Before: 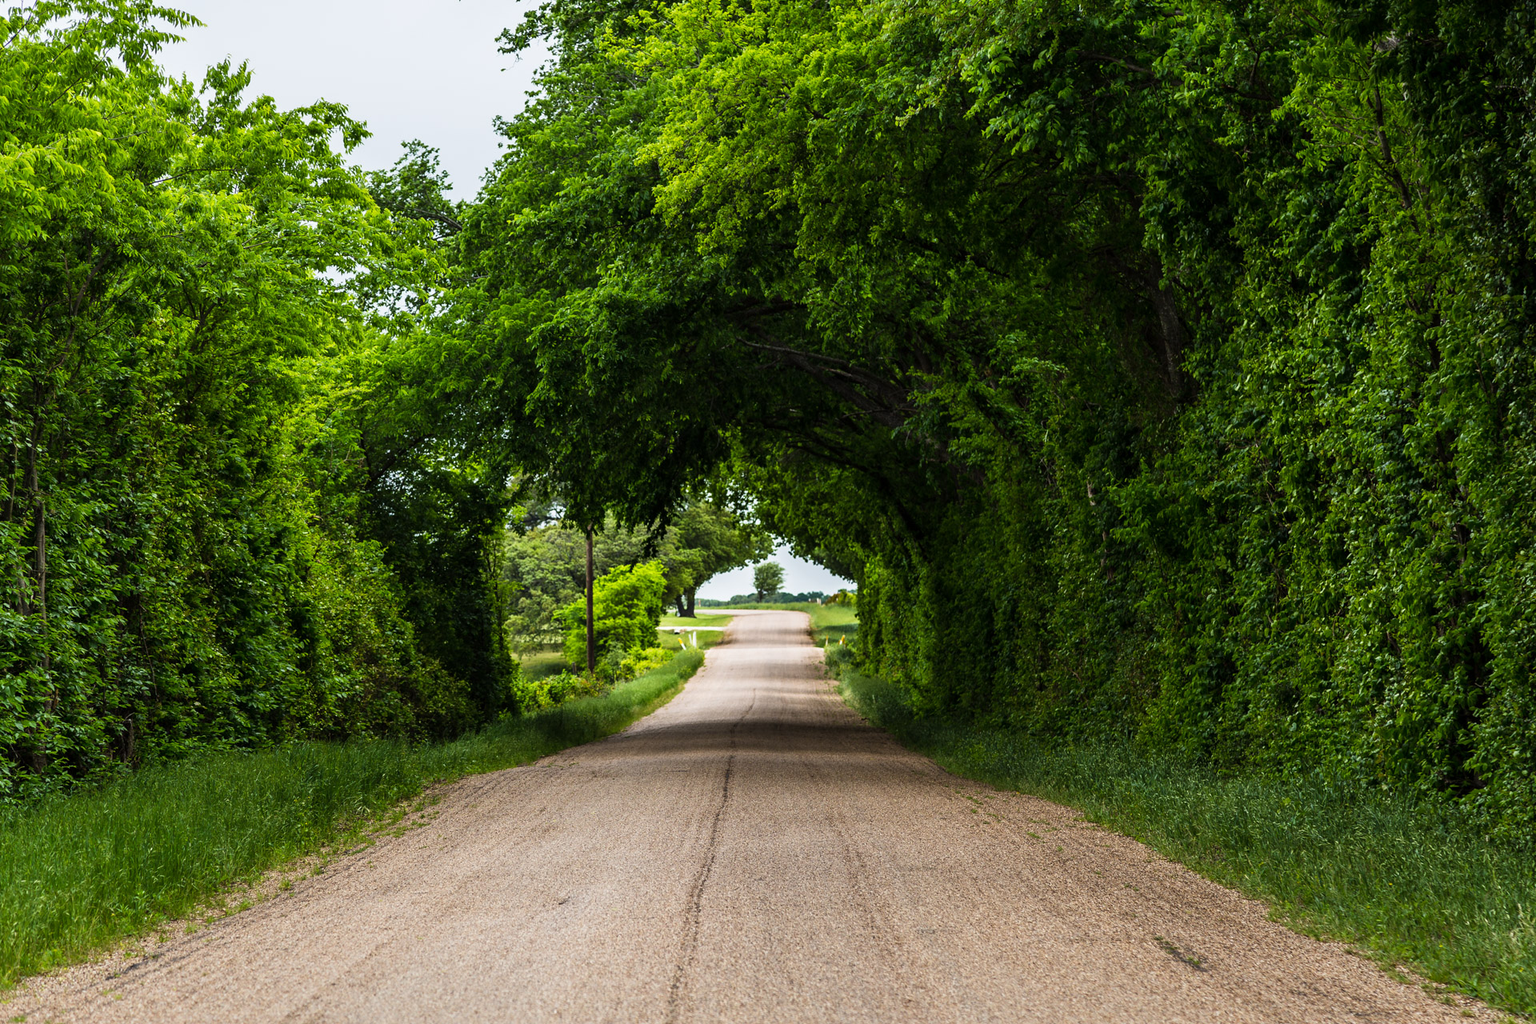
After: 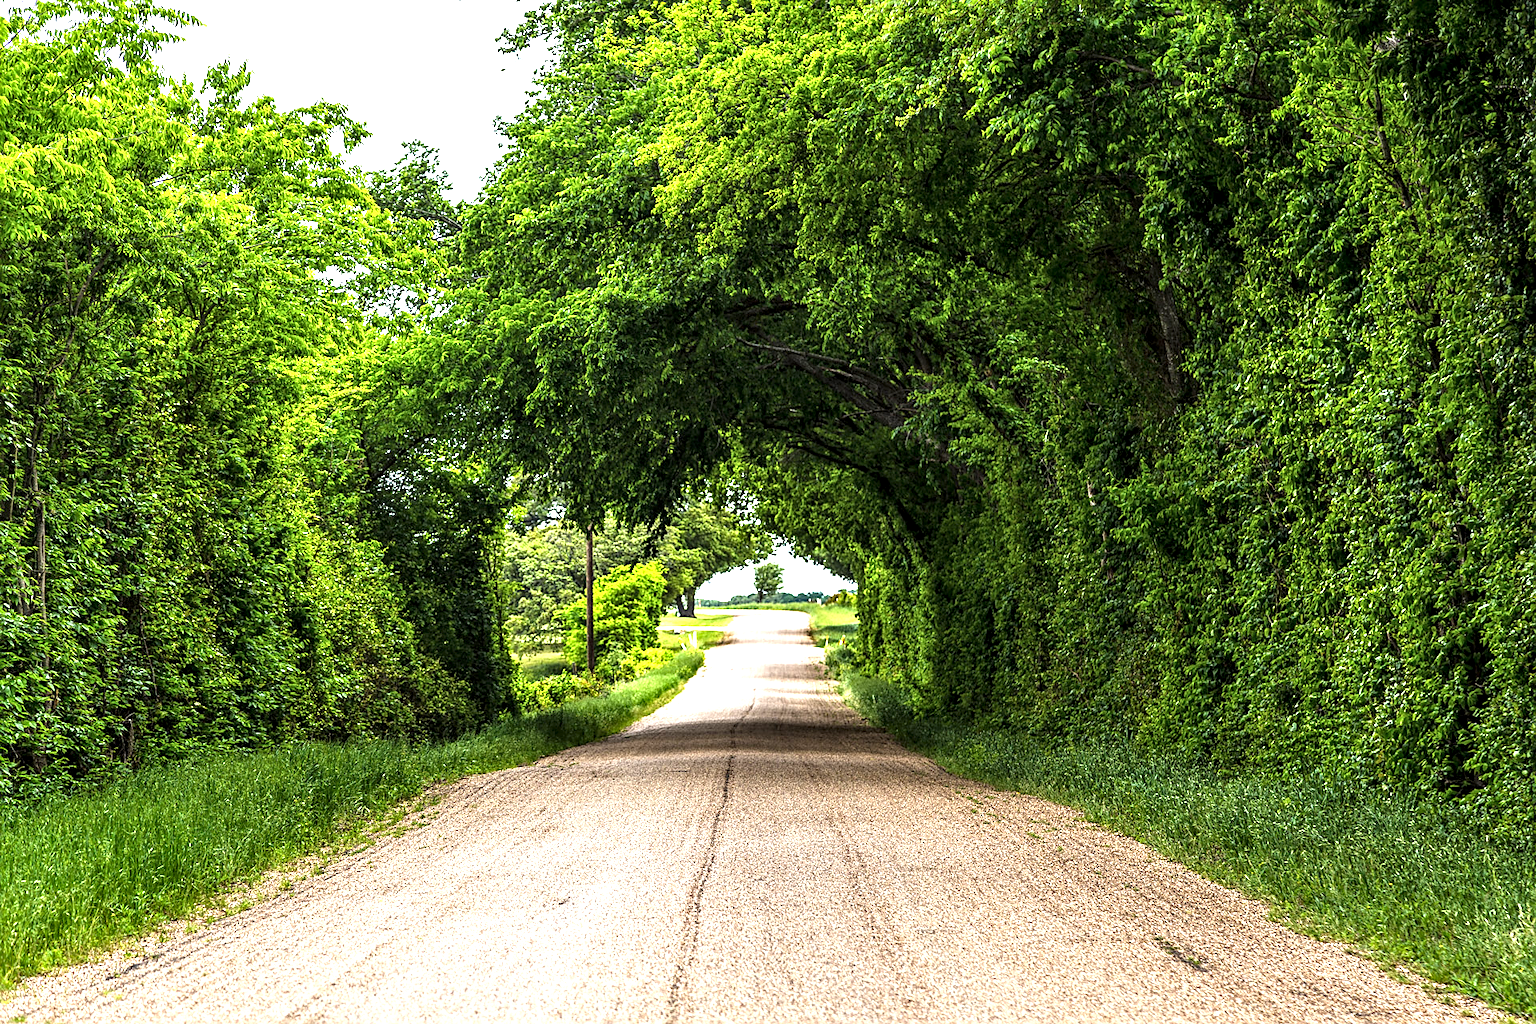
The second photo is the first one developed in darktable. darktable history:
sharpen: on, module defaults
local contrast: detail 144%
exposure: black level correction 0, exposure 1.2 EV, compensate exposure bias true, compensate highlight preservation false
